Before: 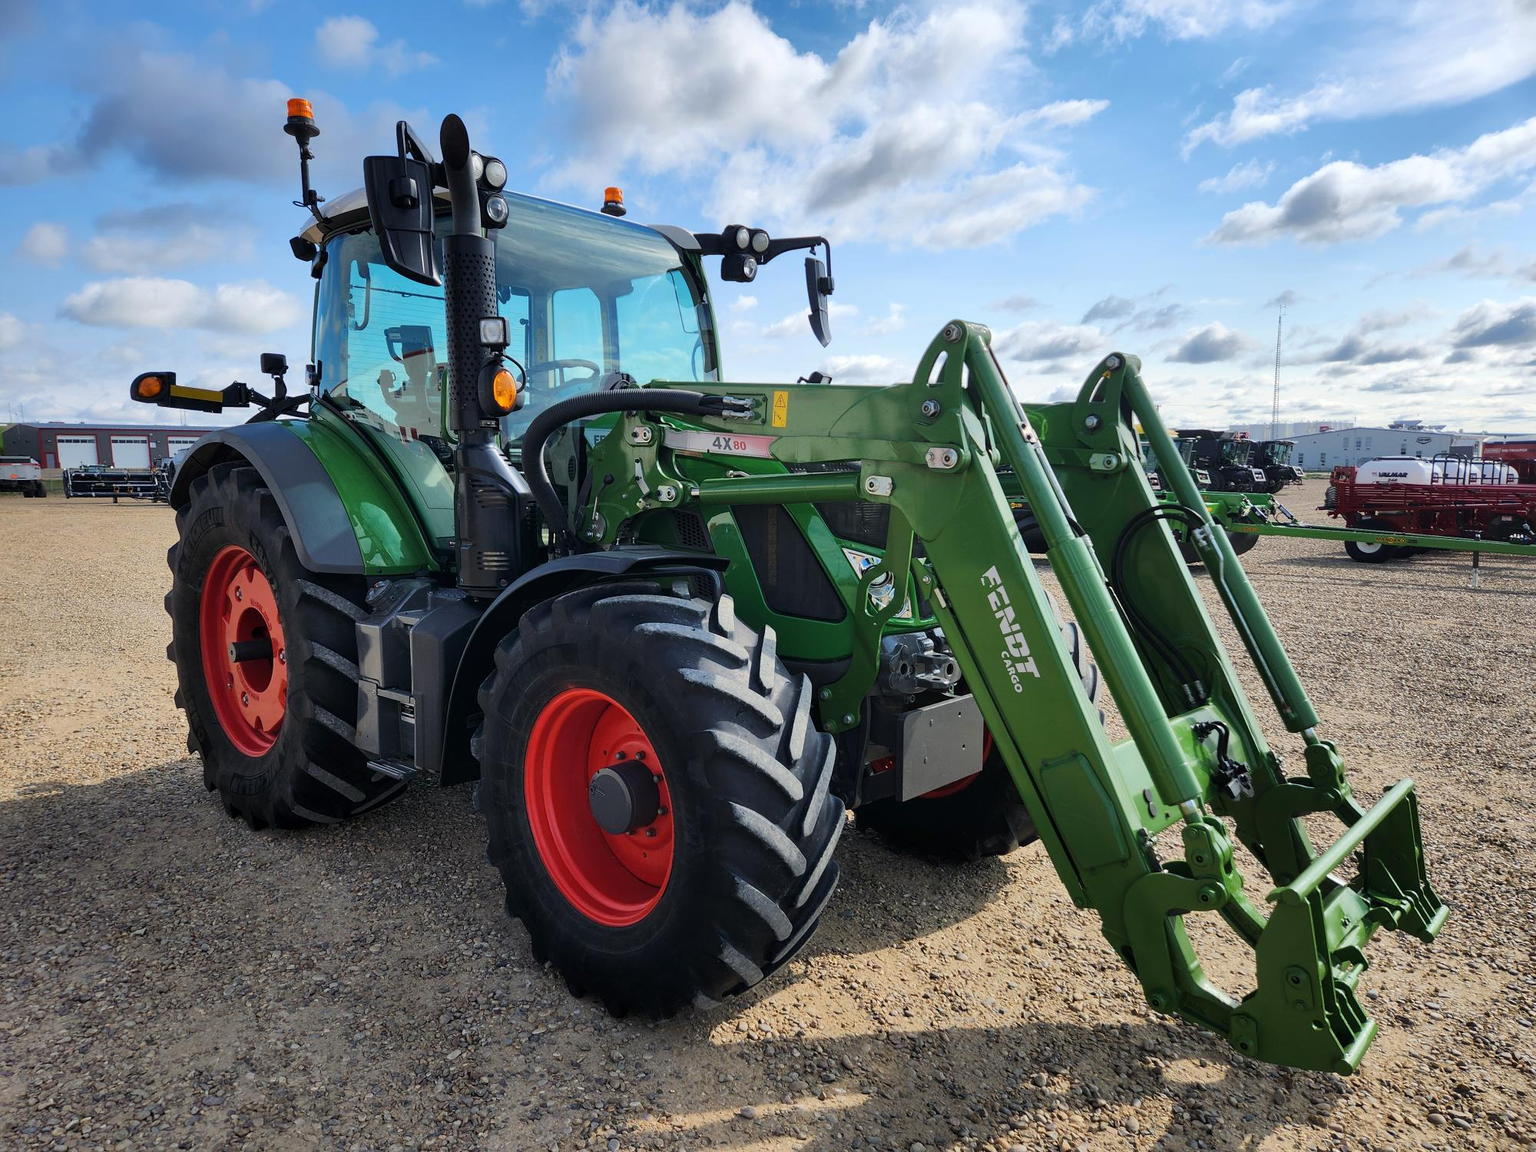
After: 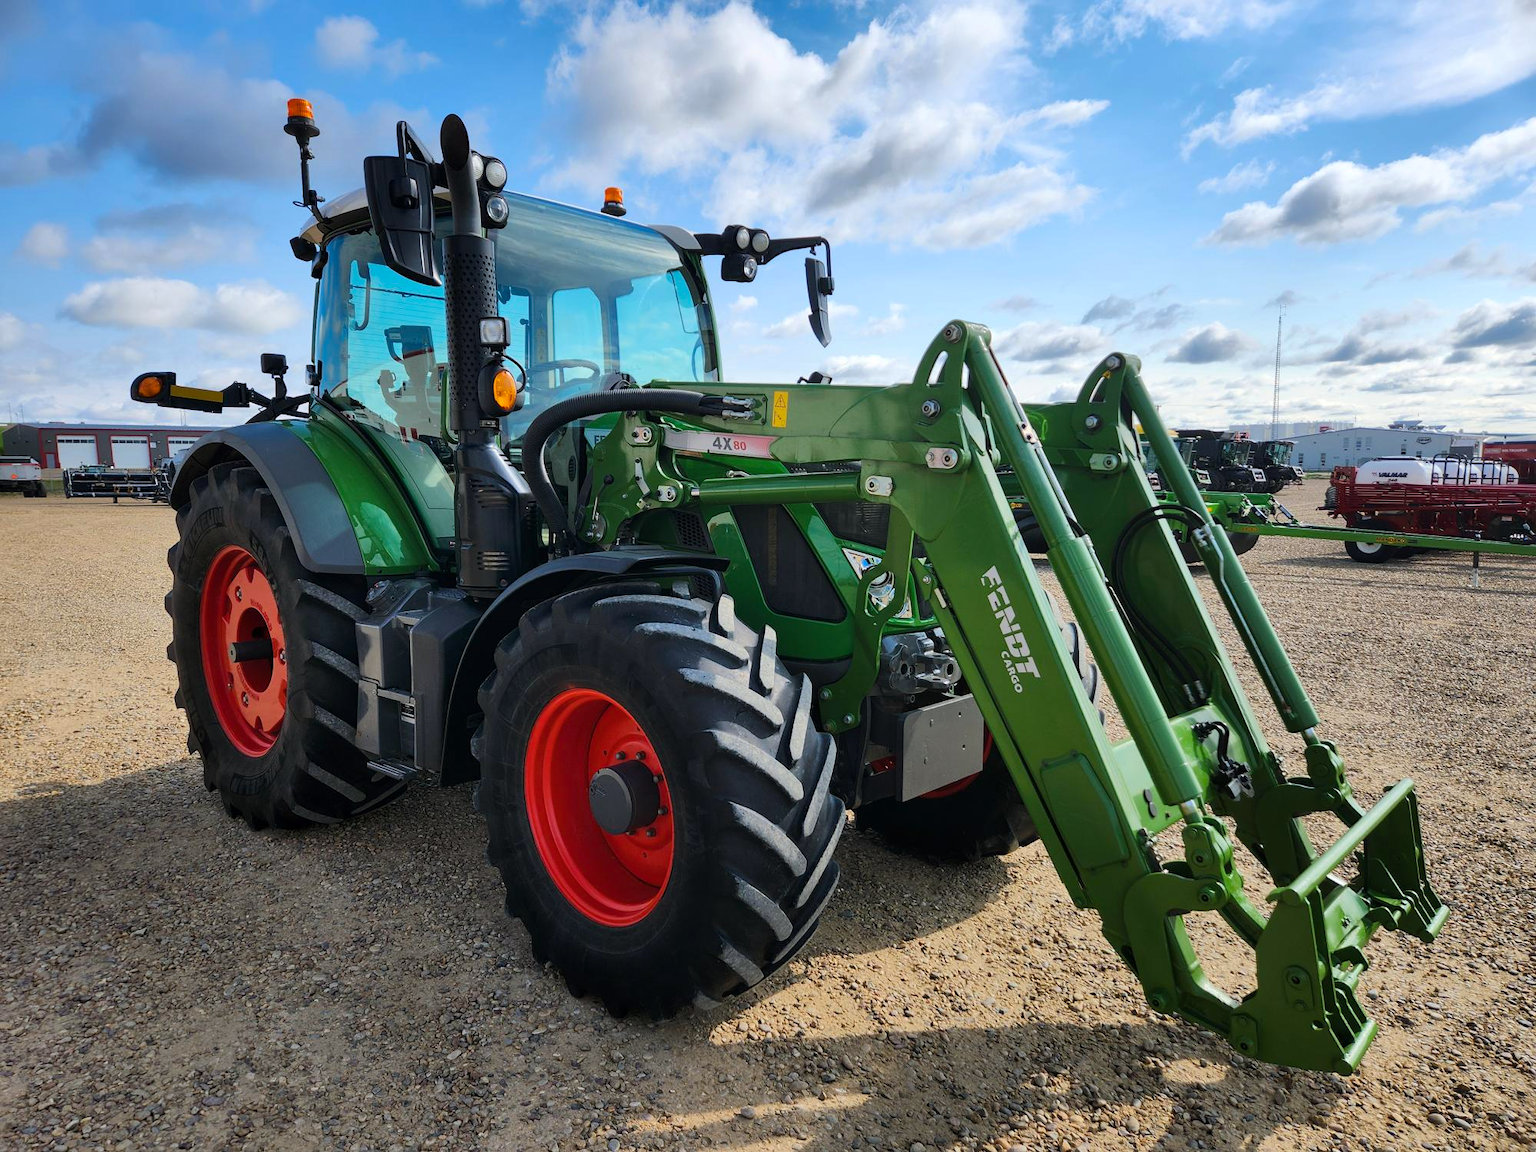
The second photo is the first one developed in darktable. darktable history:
color balance rgb: shadows lift › chroma 3.952%, shadows lift › hue 89.49°, linear chroma grading › global chroma 14.624%, perceptual saturation grading › global saturation -0.325%
